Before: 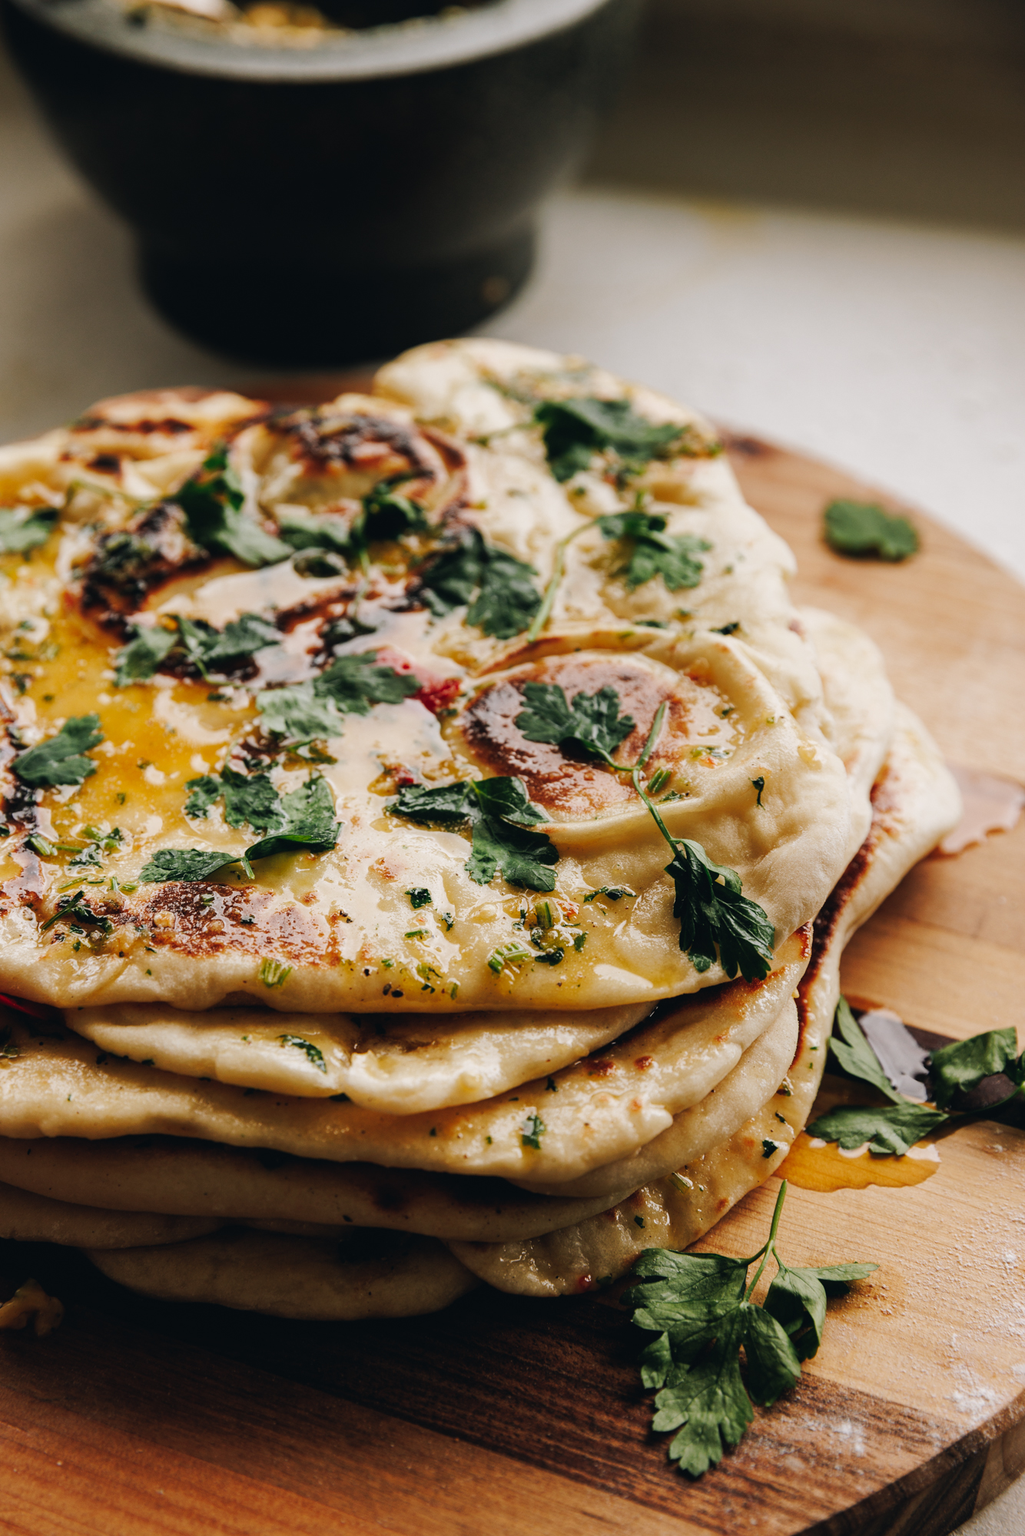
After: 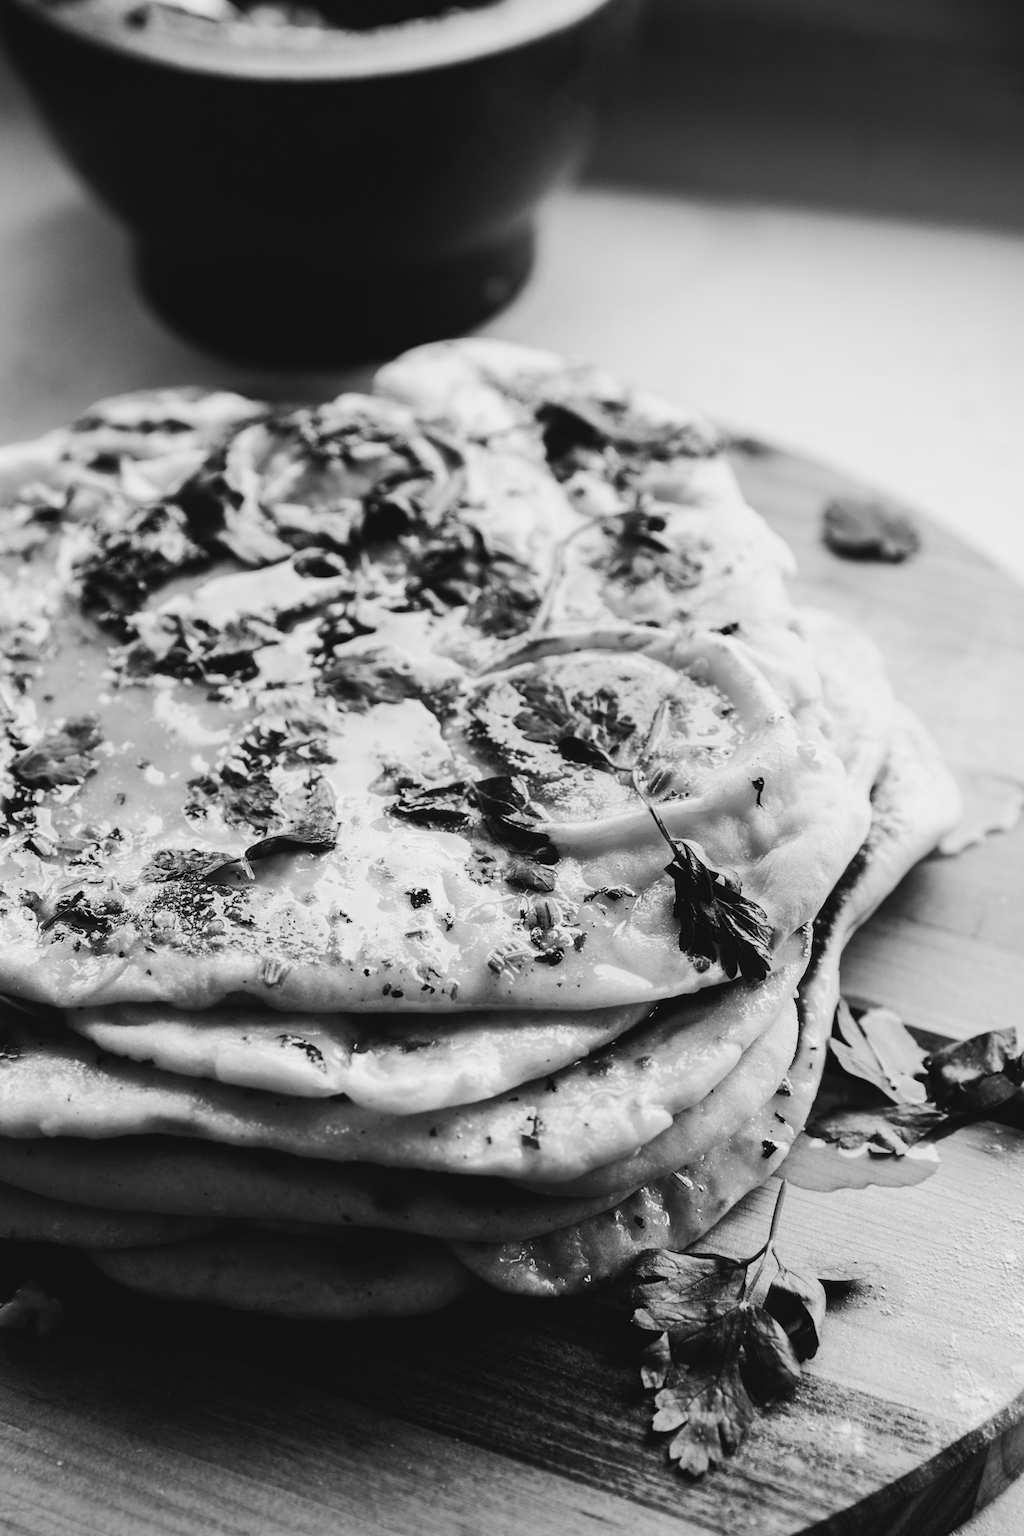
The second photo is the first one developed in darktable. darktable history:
tone curve: curves: ch0 [(0, 0.026) (0.146, 0.158) (0.272, 0.34) (0.453, 0.627) (0.687, 0.829) (1, 1)], color space Lab, linked channels, preserve colors none
color calibration "t3mujinpack channel mixer": output gray [0.18, 0.41, 0.41, 0], gray › normalize channels true, illuminant same as pipeline (D50), adaptation XYZ, x 0.346, y 0.359, gamut compression 0
